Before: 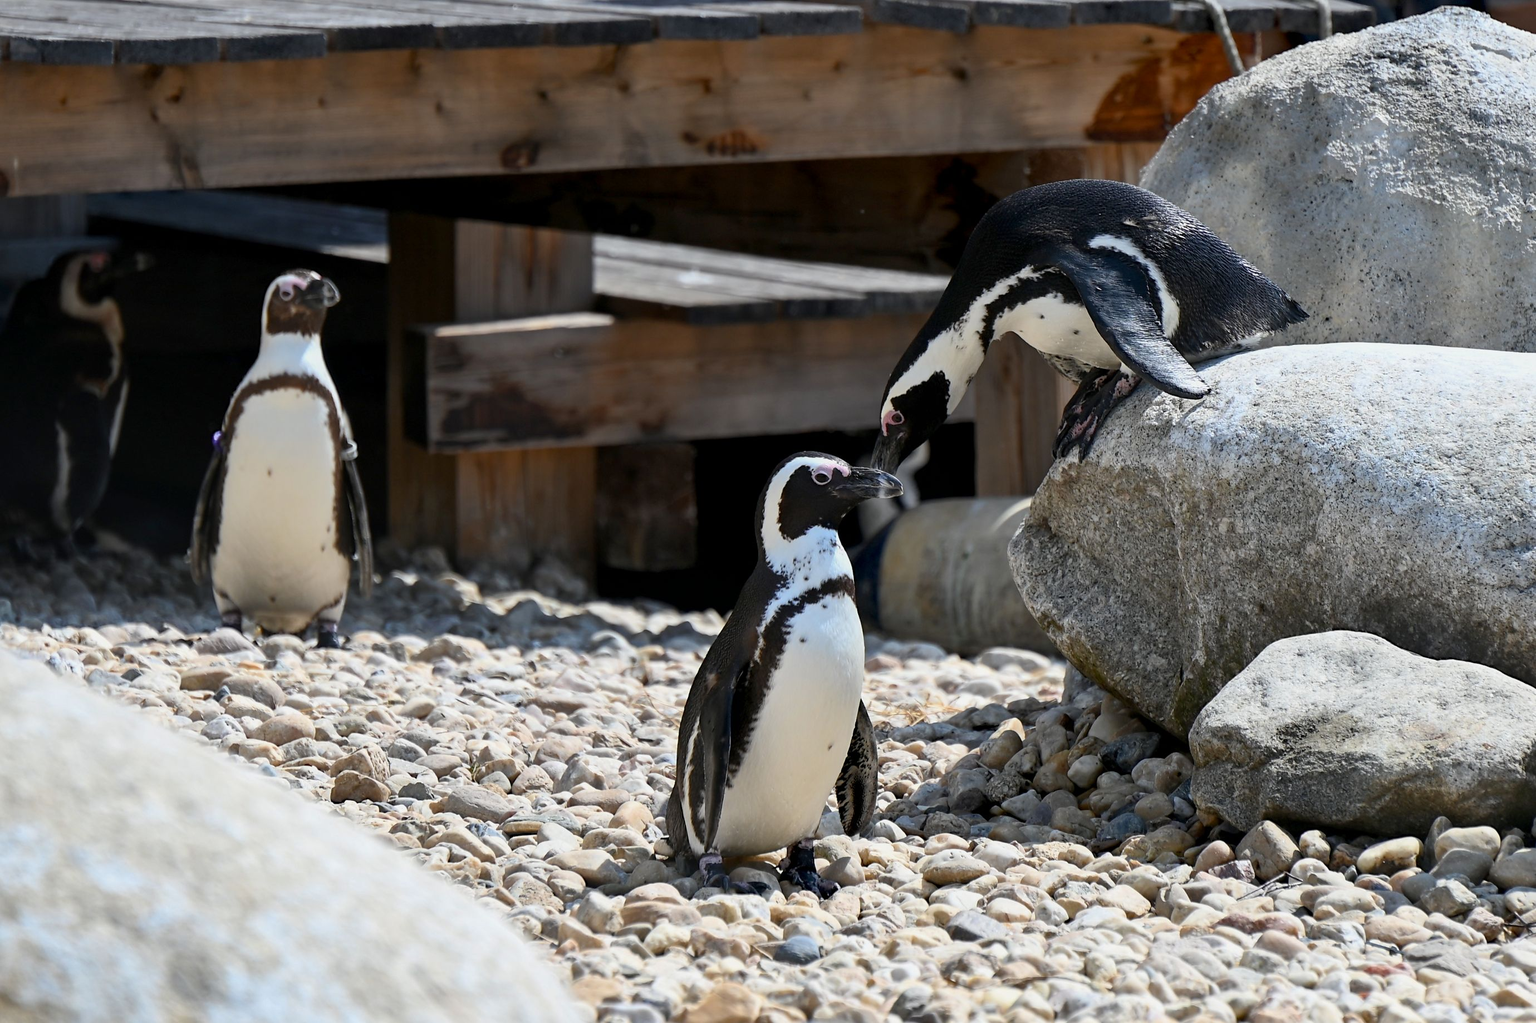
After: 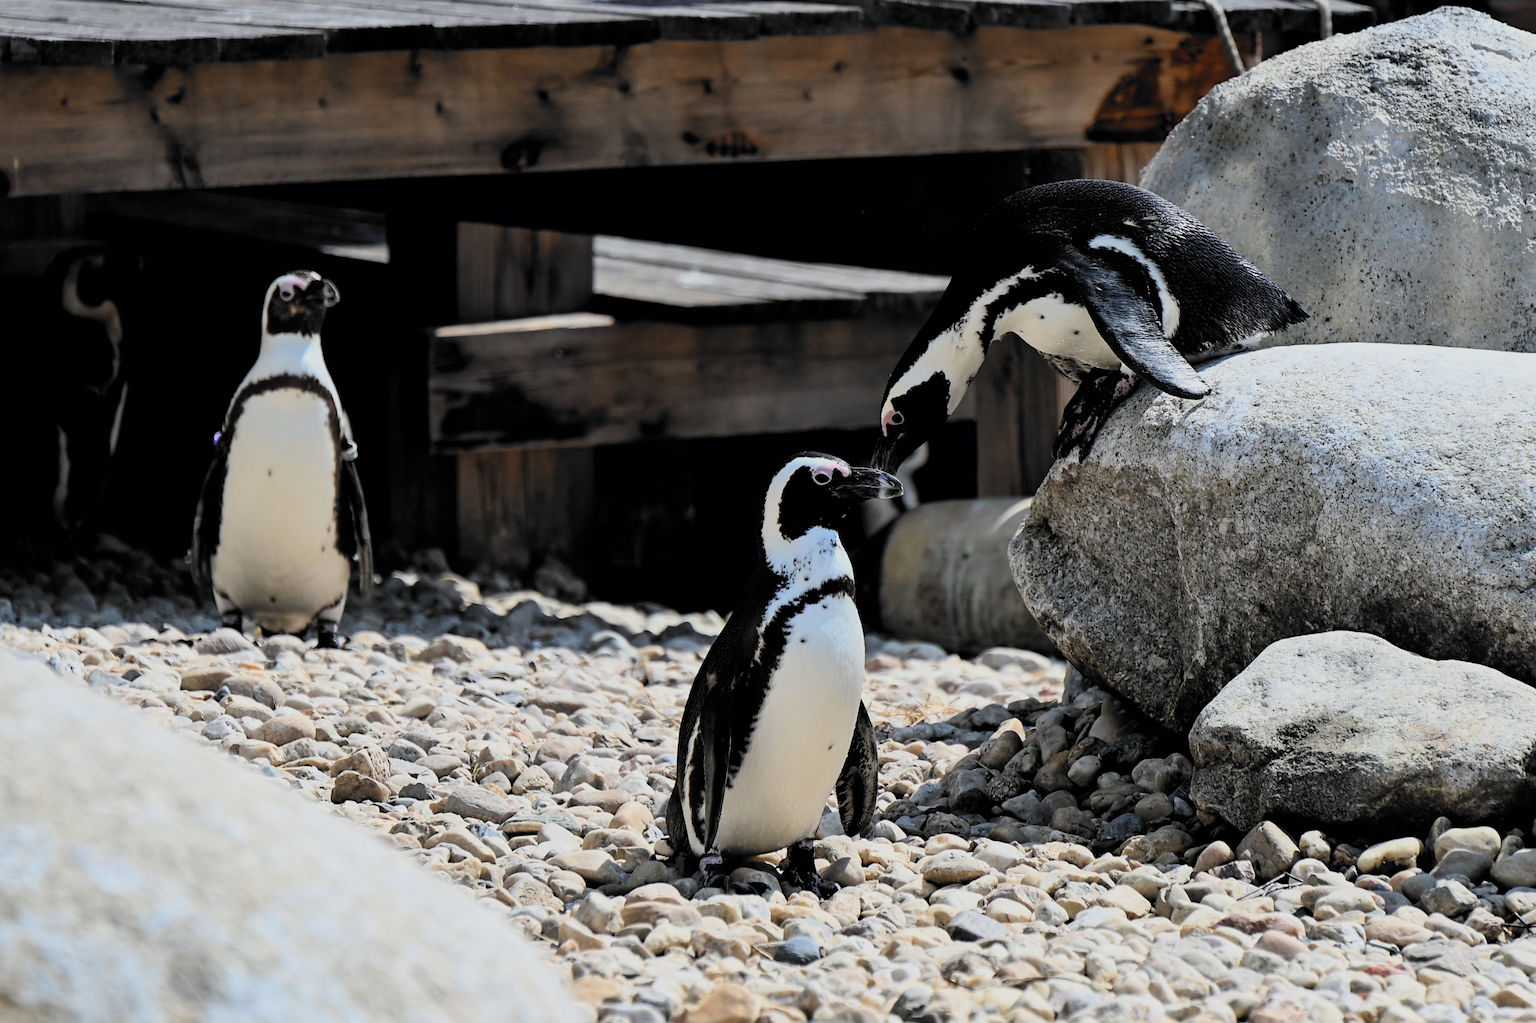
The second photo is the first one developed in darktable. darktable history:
filmic rgb: black relative exposure -5.04 EV, white relative exposure 3.53 EV, hardness 3.18, contrast 1.201, highlights saturation mix -48.75%, color science v6 (2022)
